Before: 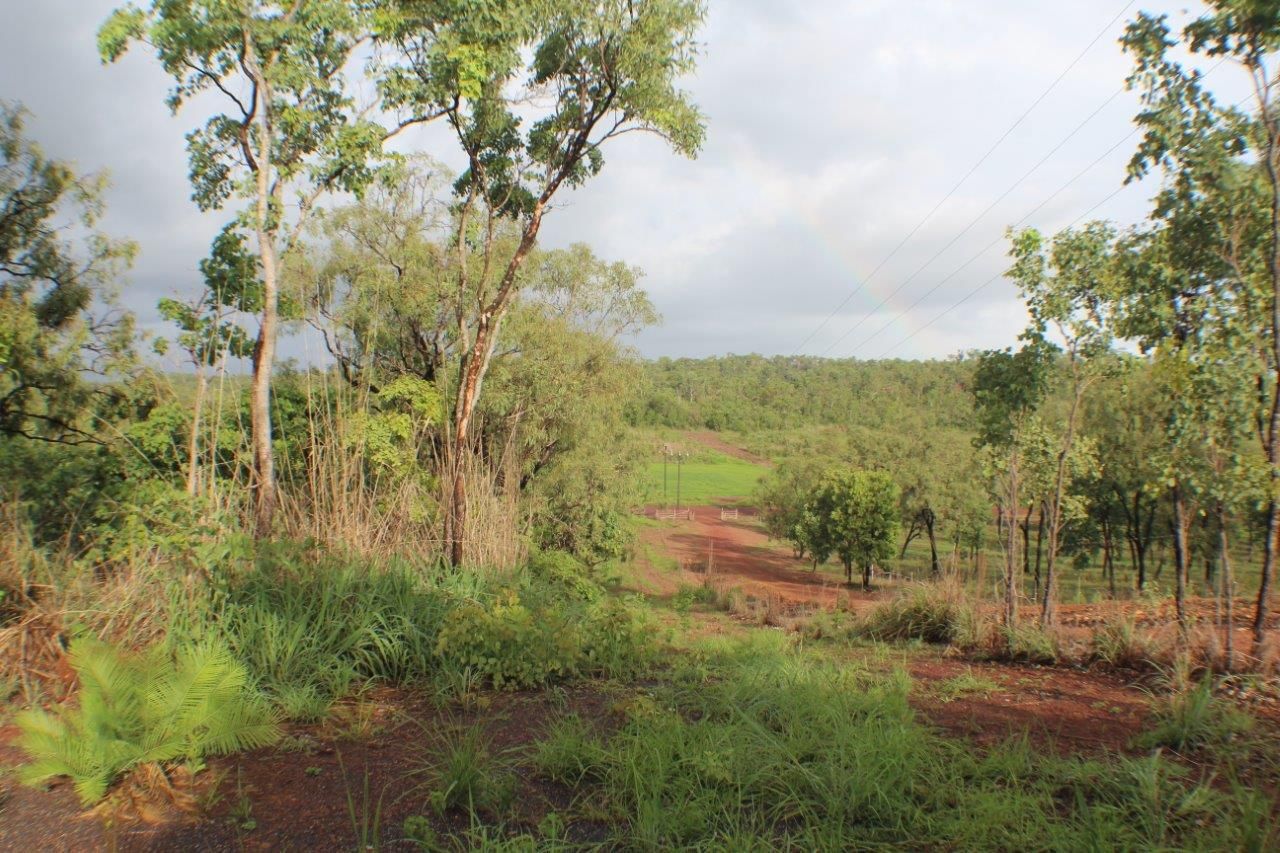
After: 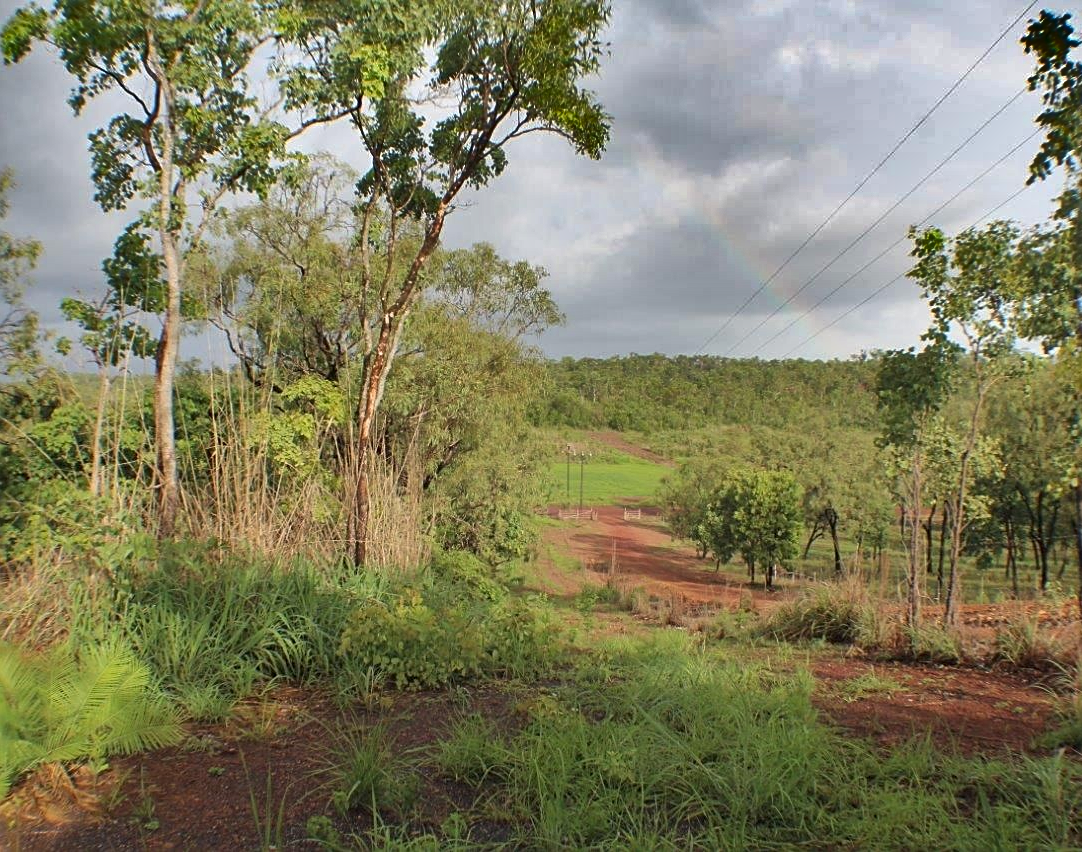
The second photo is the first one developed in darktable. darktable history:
shadows and highlights: shadows 18.59, highlights -84.87, soften with gaussian
crop: left 7.603%, right 7.848%
sharpen: on, module defaults
